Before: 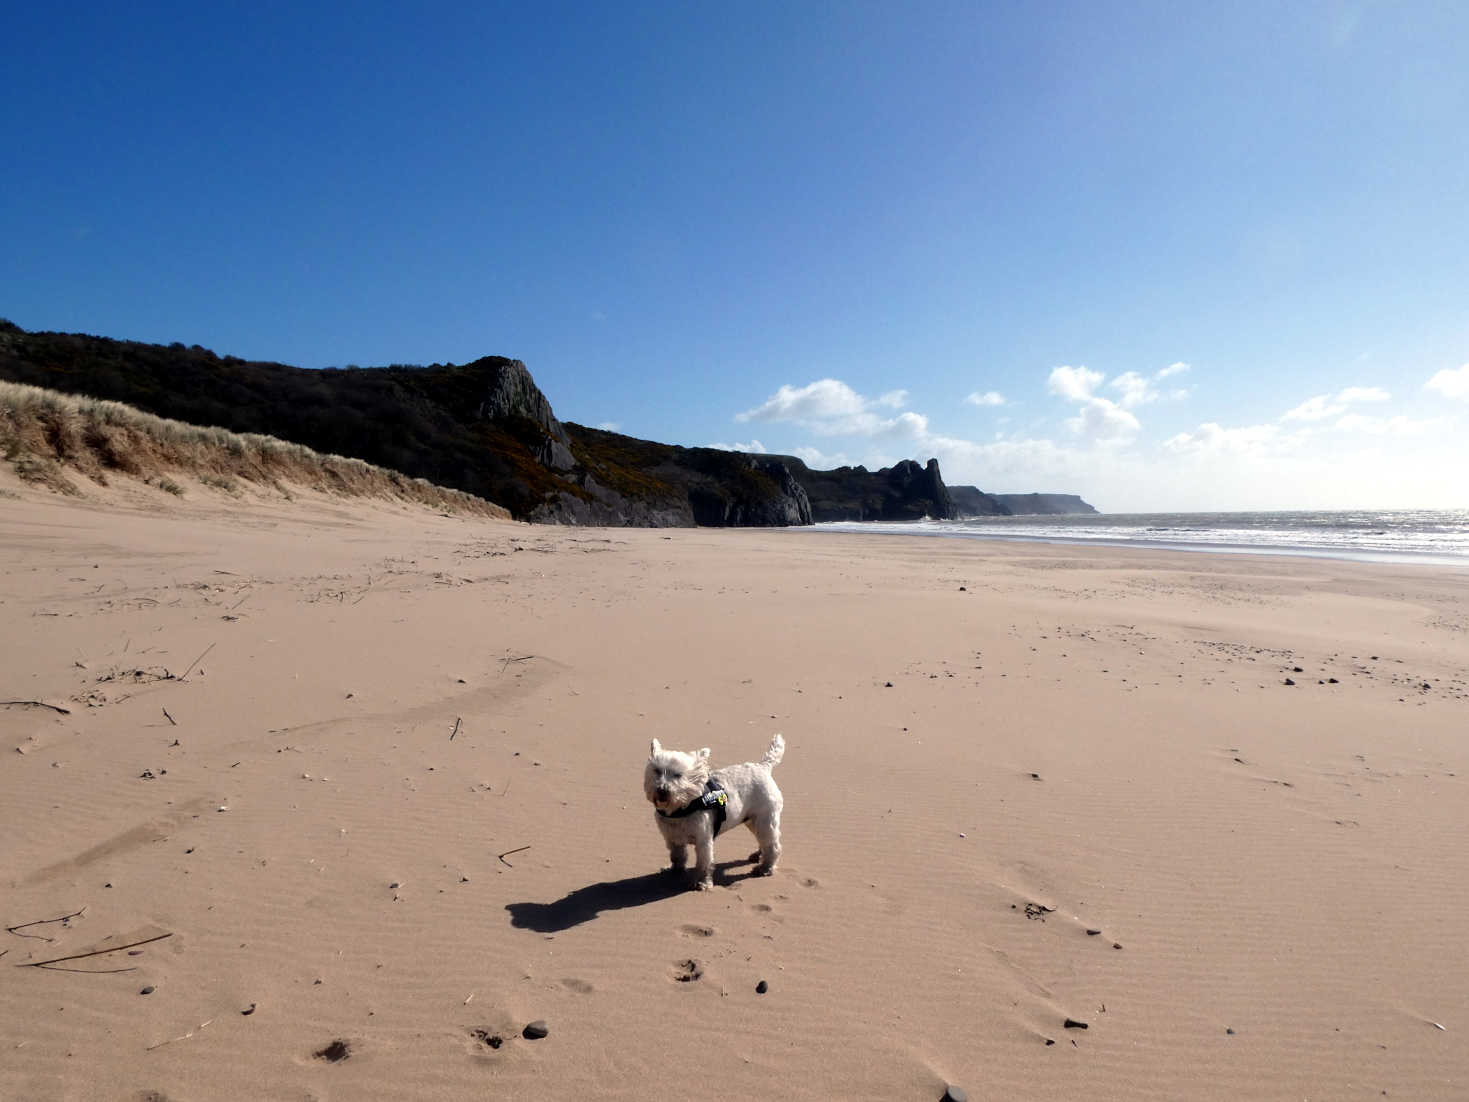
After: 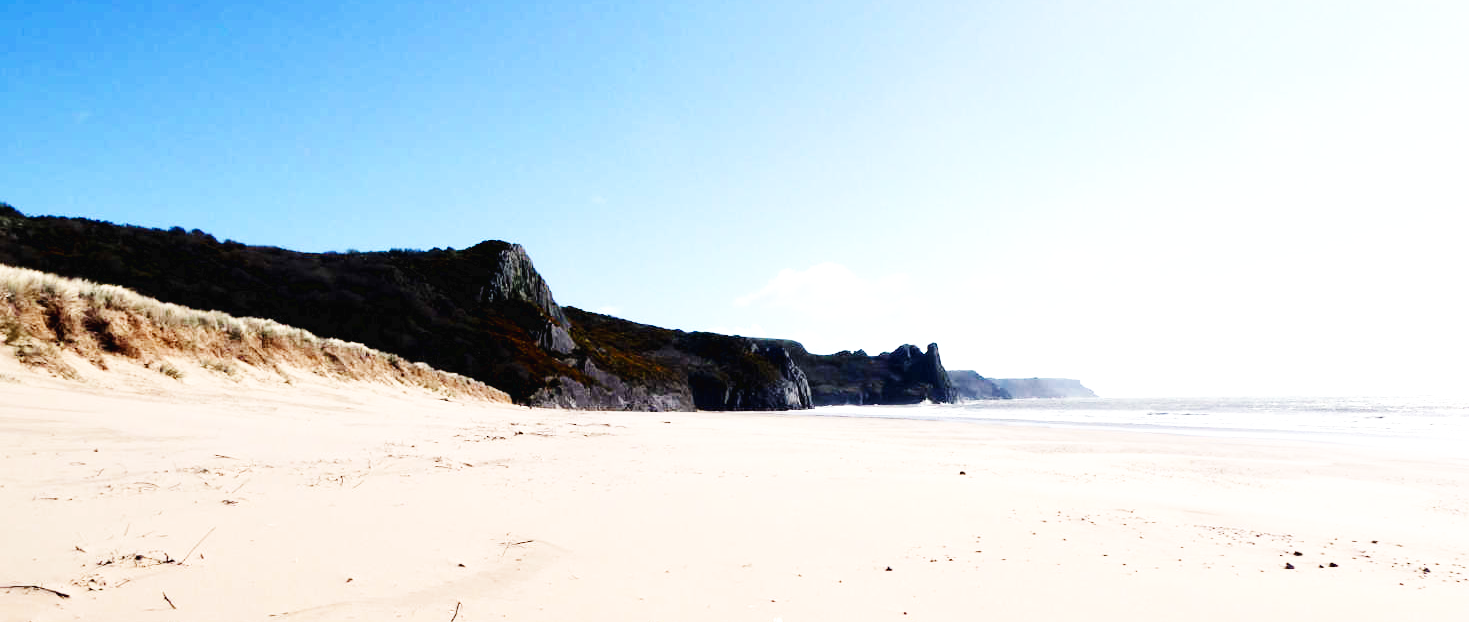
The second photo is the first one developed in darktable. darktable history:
exposure: exposure 0.556 EV, compensate highlight preservation false
crop and rotate: top 10.606%, bottom 32.921%
base curve: curves: ch0 [(0, 0.003) (0.001, 0.002) (0.006, 0.004) (0.02, 0.022) (0.048, 0.086) (0.094, 0.234) (0.162, 0.431) (0.258, 0.629) (0.385, 0.8) (0.548, 0.918) (0.751, 0.988) (1, 1)], preserve colors none
